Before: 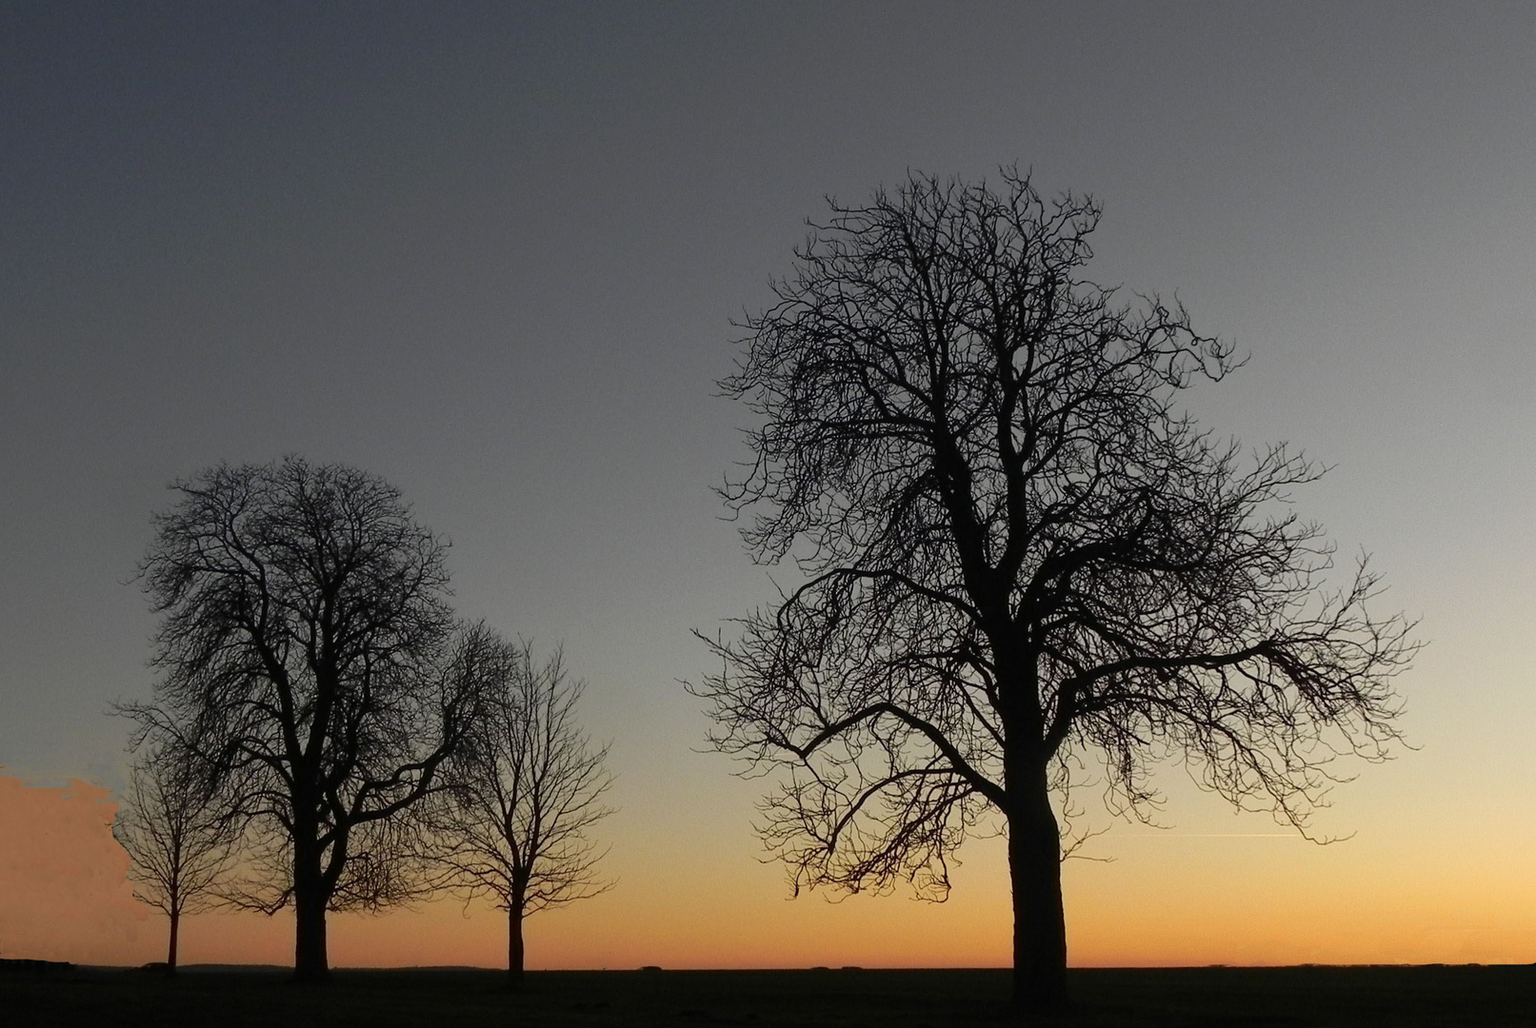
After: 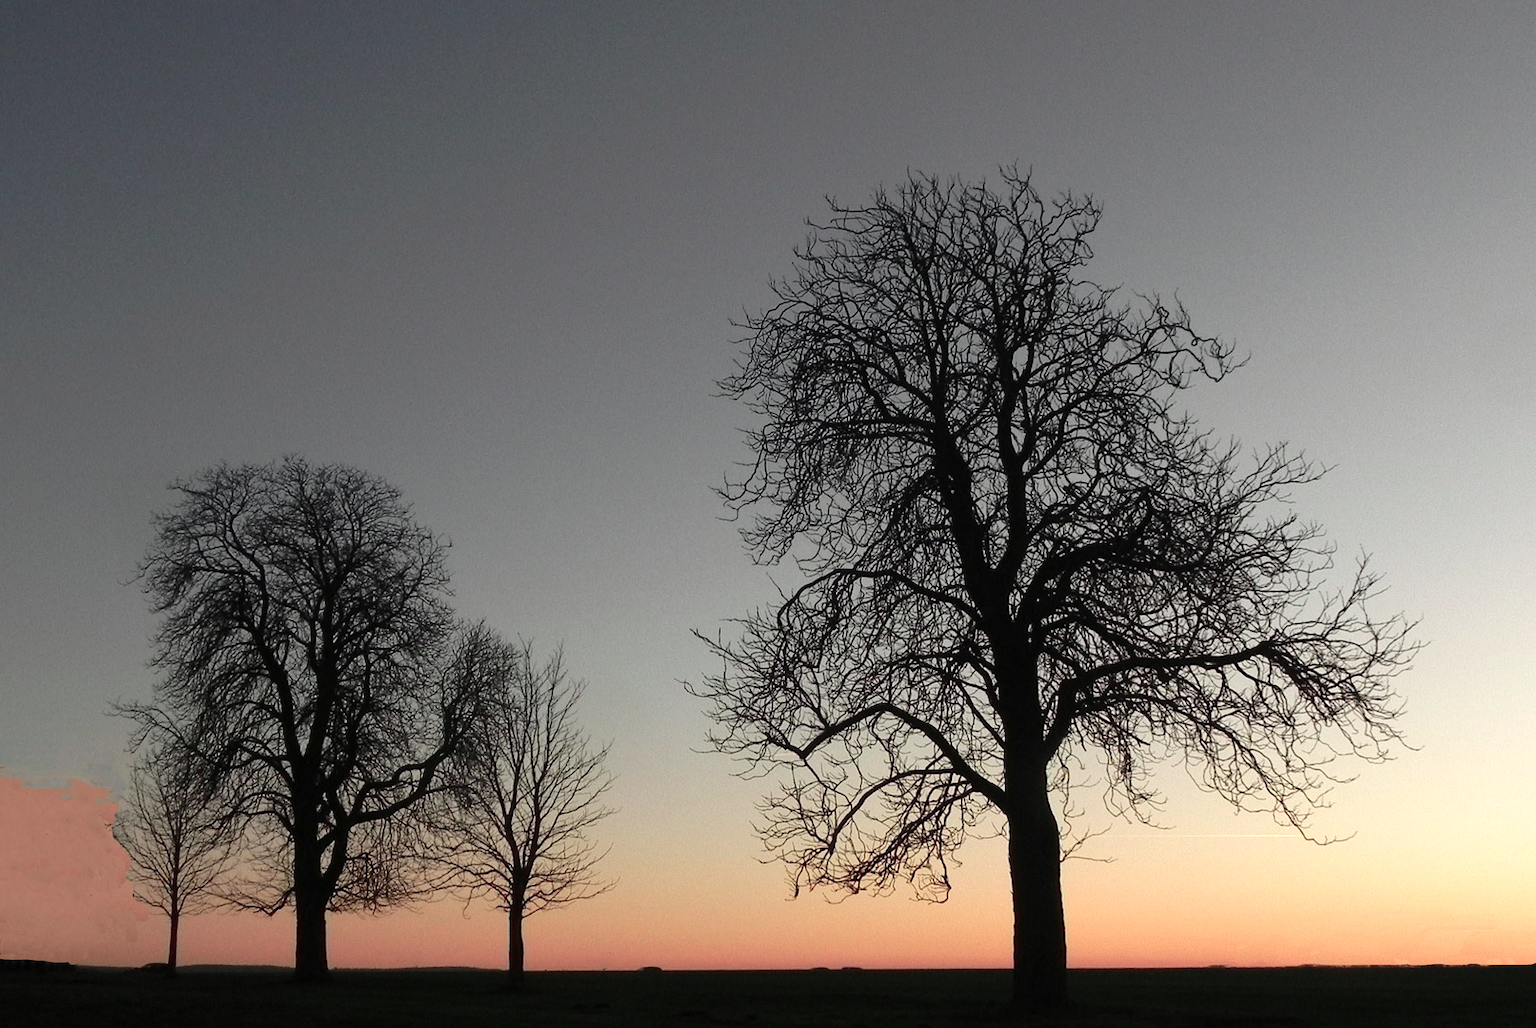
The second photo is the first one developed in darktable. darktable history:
levels: mode automatic, black 0.023%, white 99.97%, levels [0.062, 0.494, 0.925]
color contrast: blue-yellow contrast 0.62
